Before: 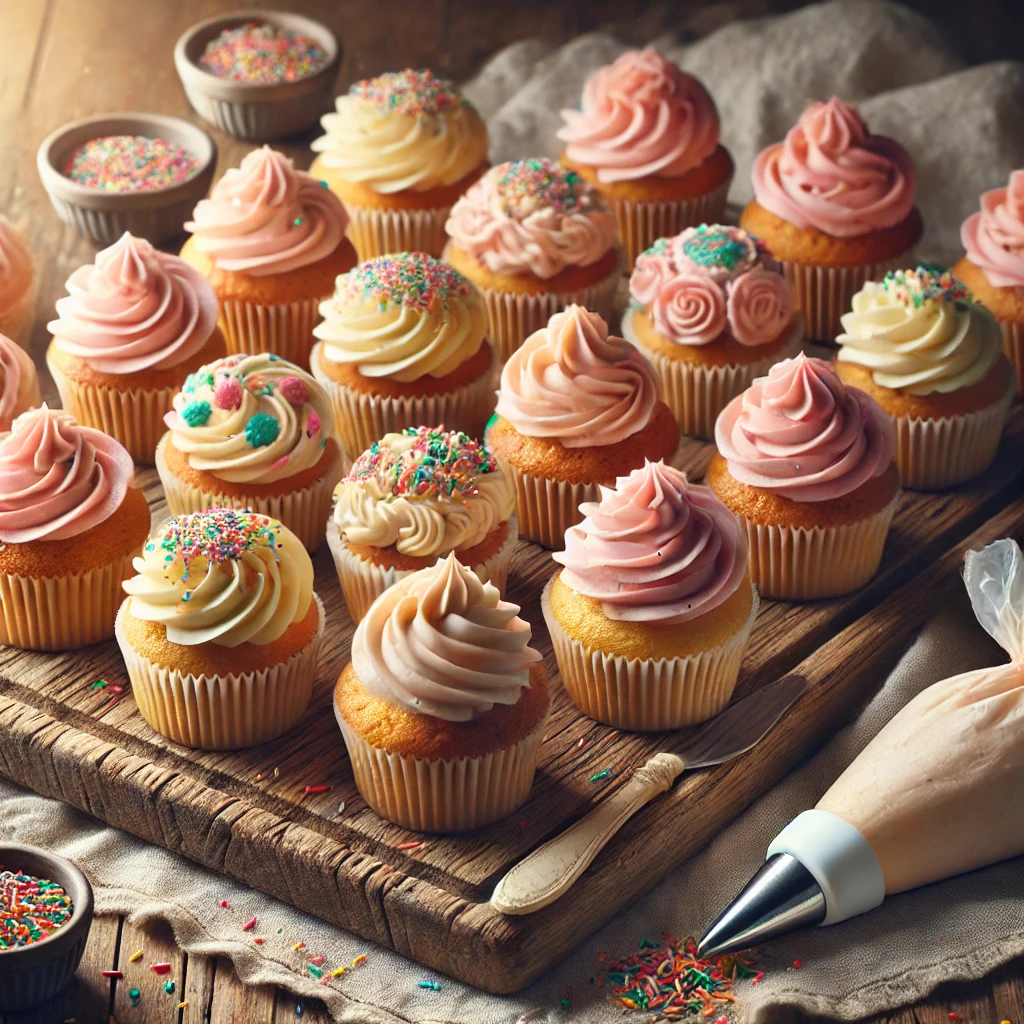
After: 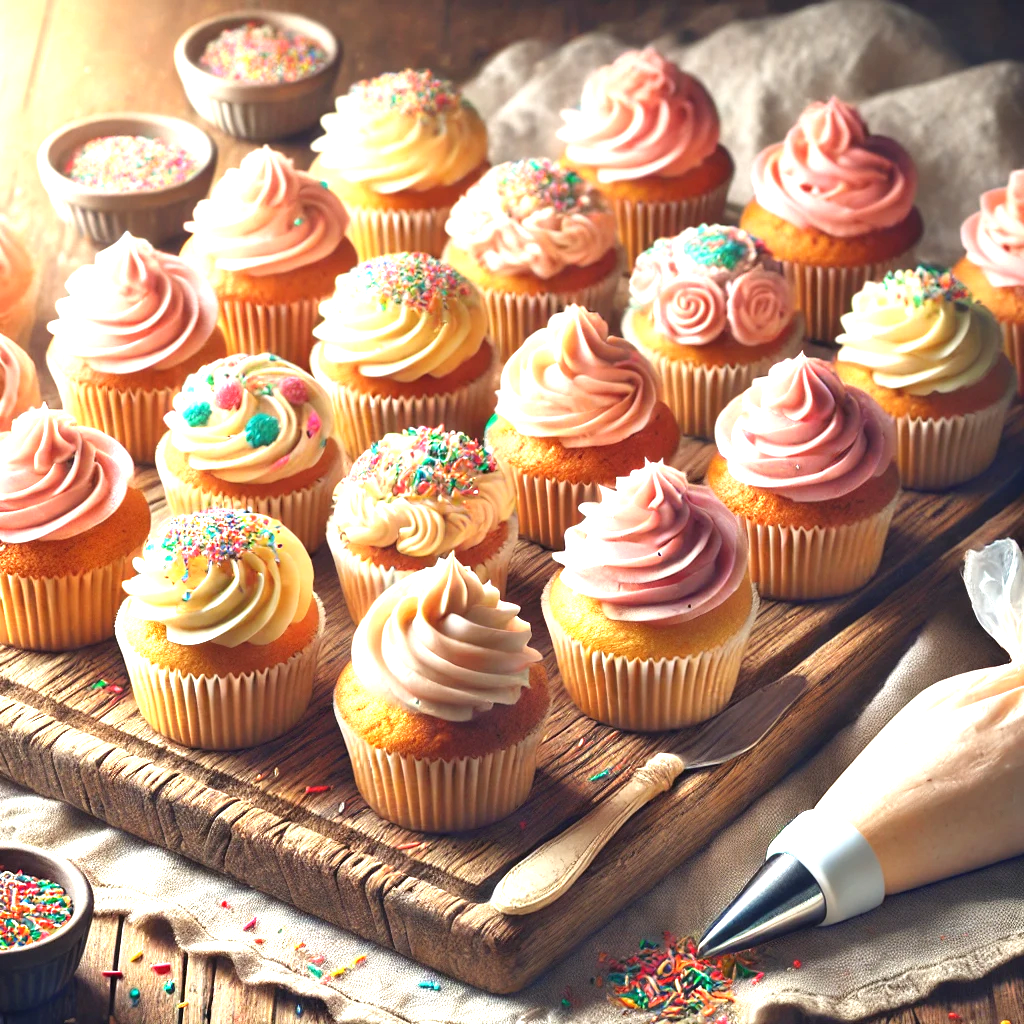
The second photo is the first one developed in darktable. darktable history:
exposure: exposure 1.153 EV, compensate highlight preservation false
